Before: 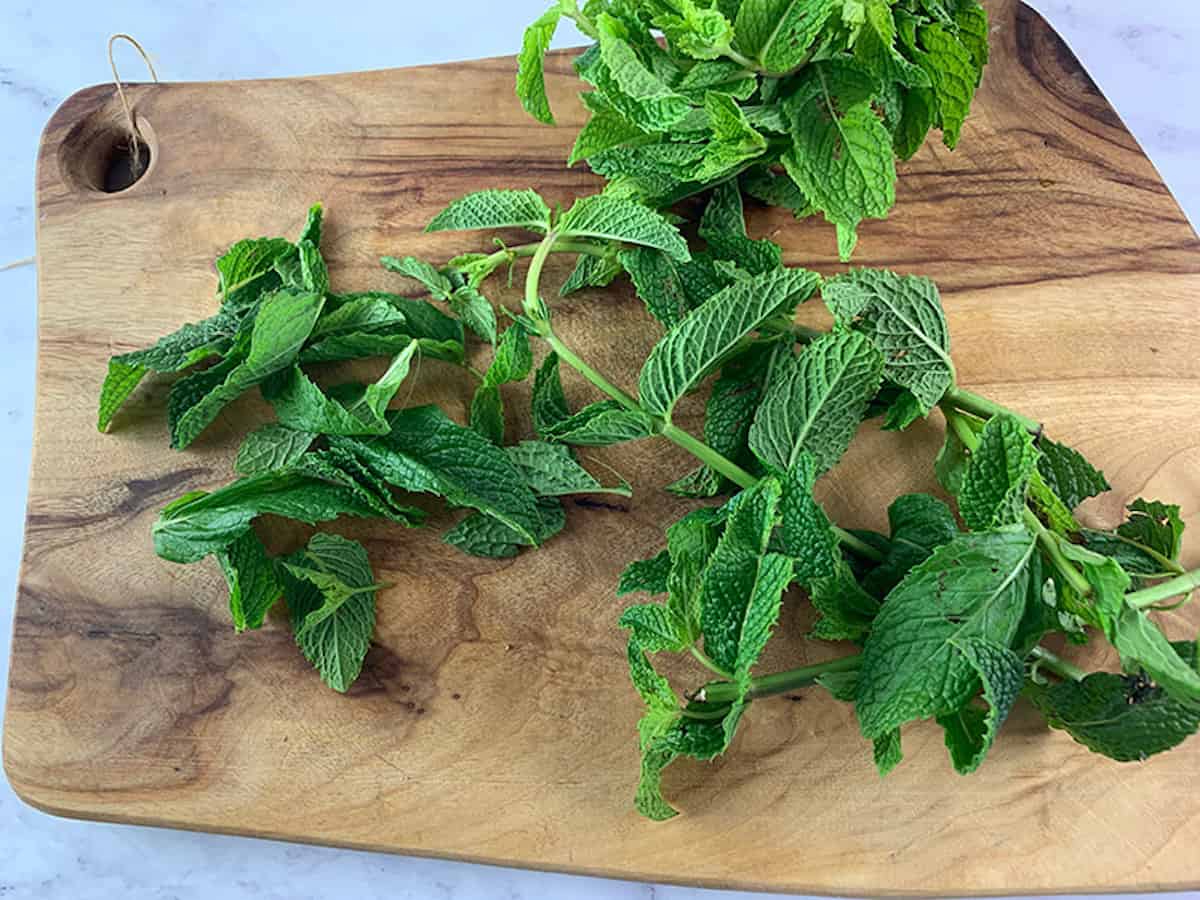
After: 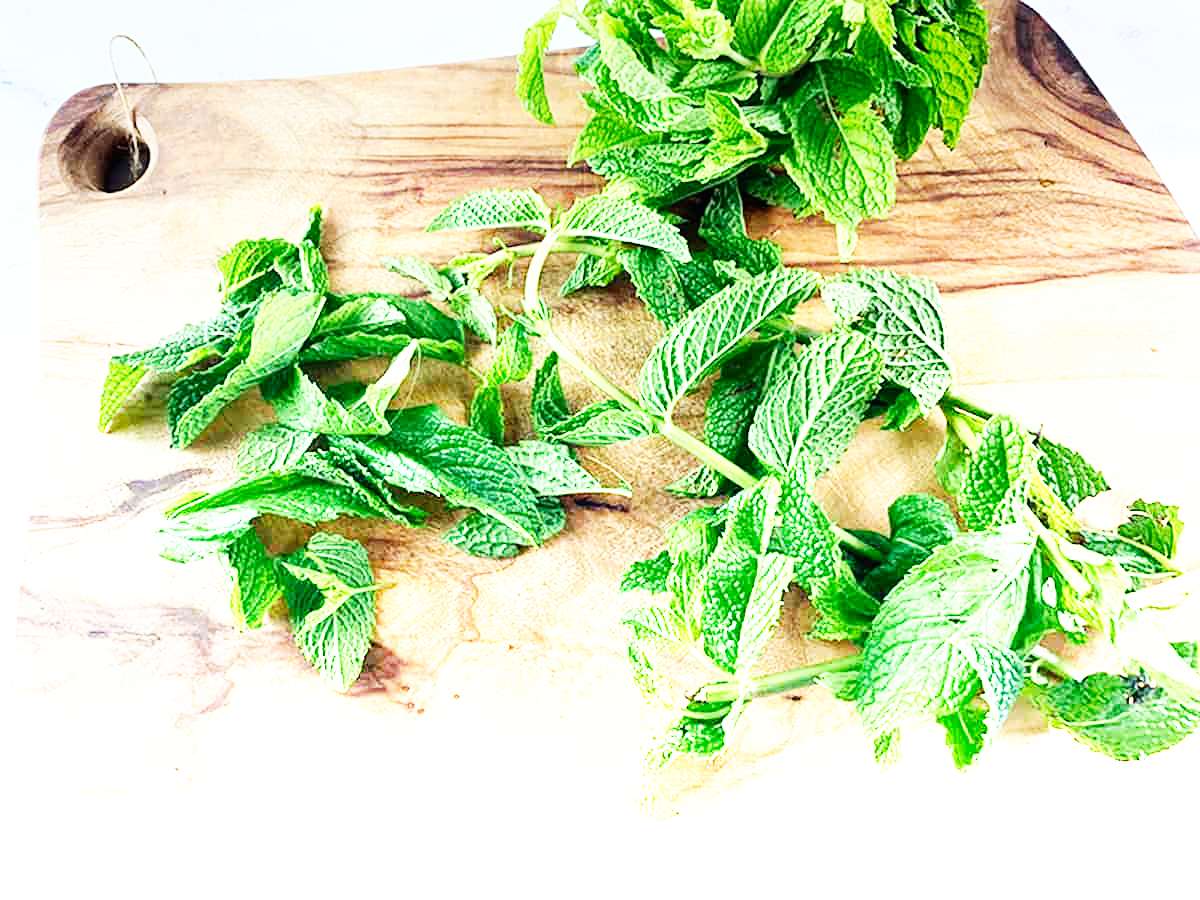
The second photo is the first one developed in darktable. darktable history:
base curve: curves: ch0 [(0, 0) (0.007, 0.004) (0.027, 0.03) (0.046, 0.07) (0.207, 0.54) (0.442, 0.872) (0.673, 0.972) (1, 1)], preserve colors none
graduated density: density -3.9 EV
